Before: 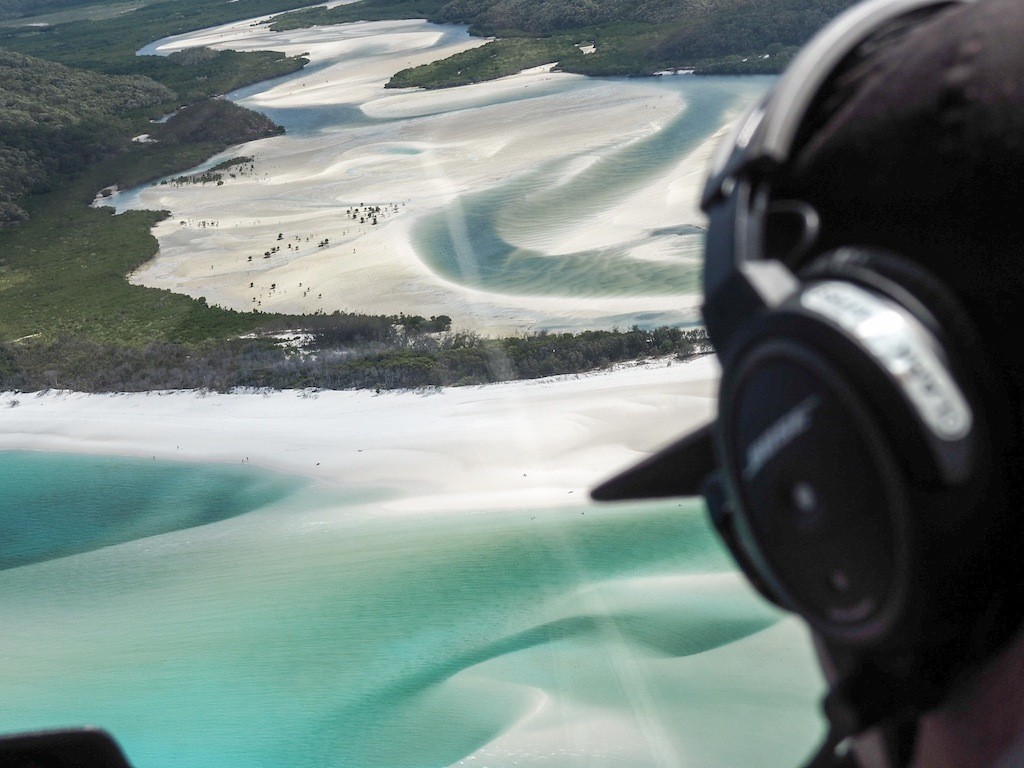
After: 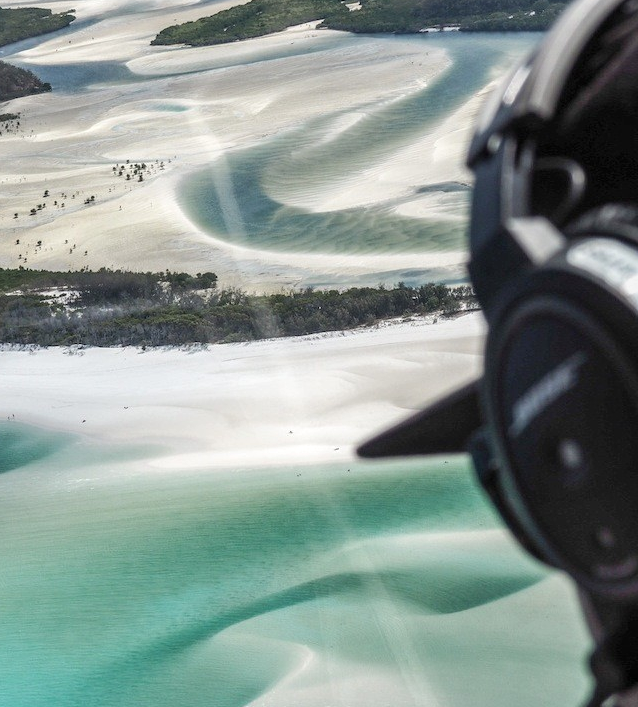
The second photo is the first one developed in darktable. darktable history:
crop and rotate: left 22.918%, top 5.629%, right 14.711%, bottom 2.247%
local contrast: on, module defaults
